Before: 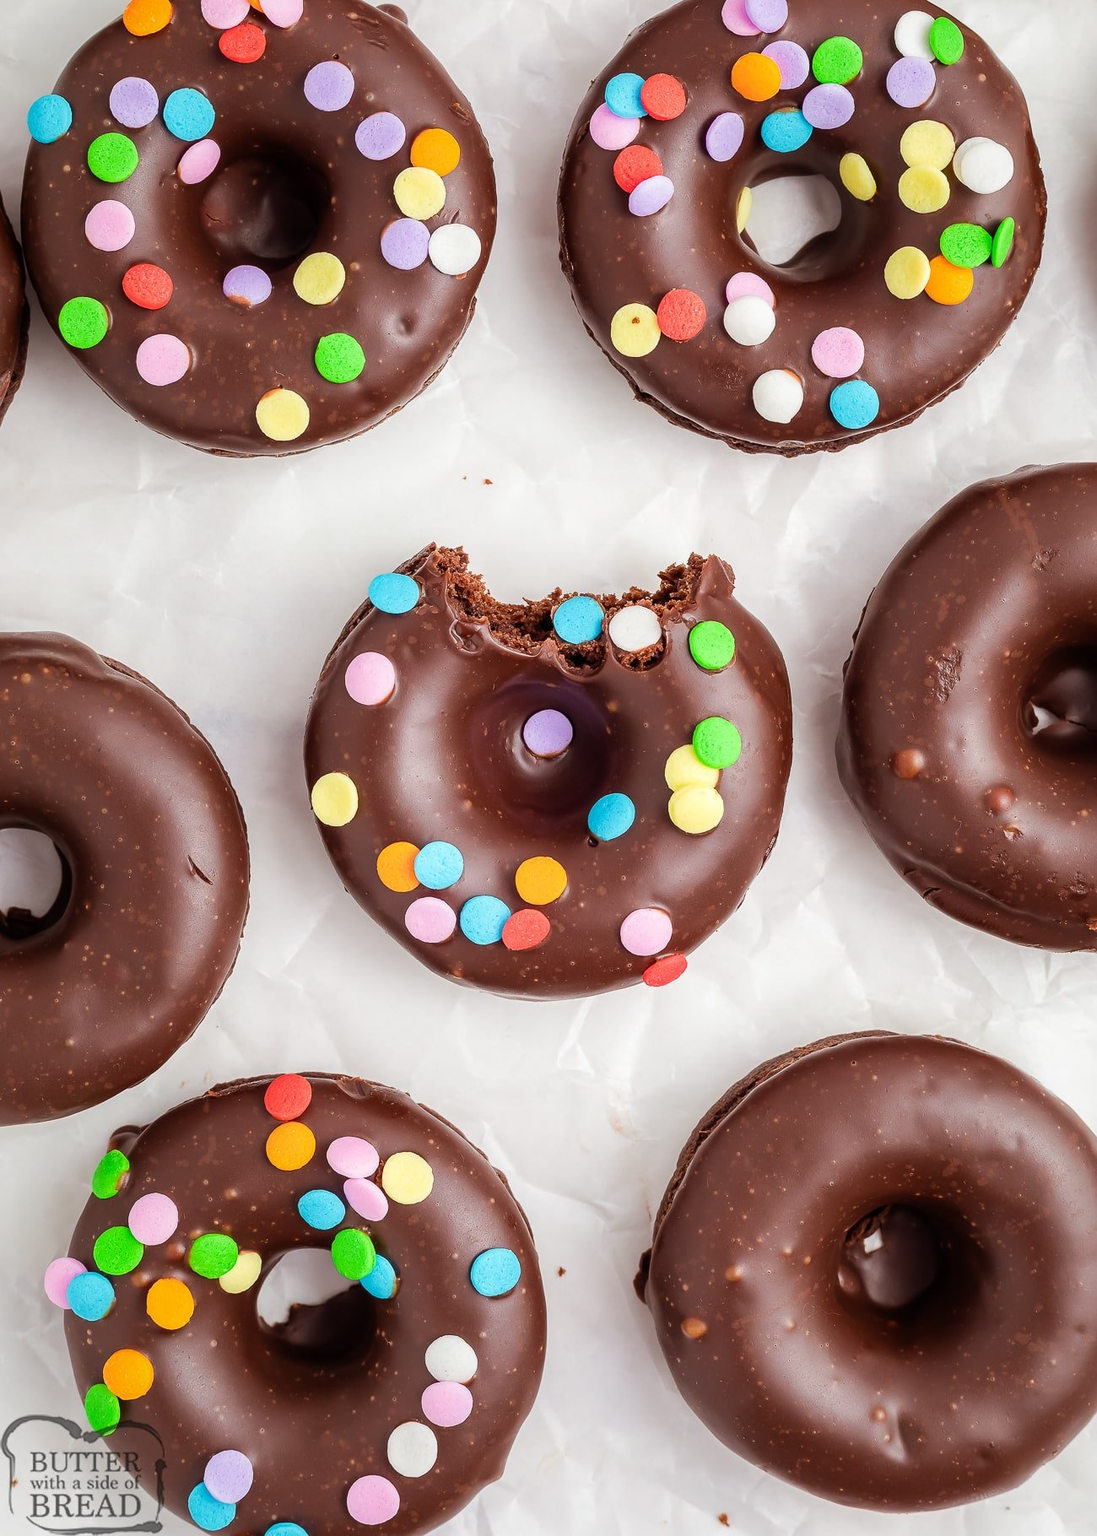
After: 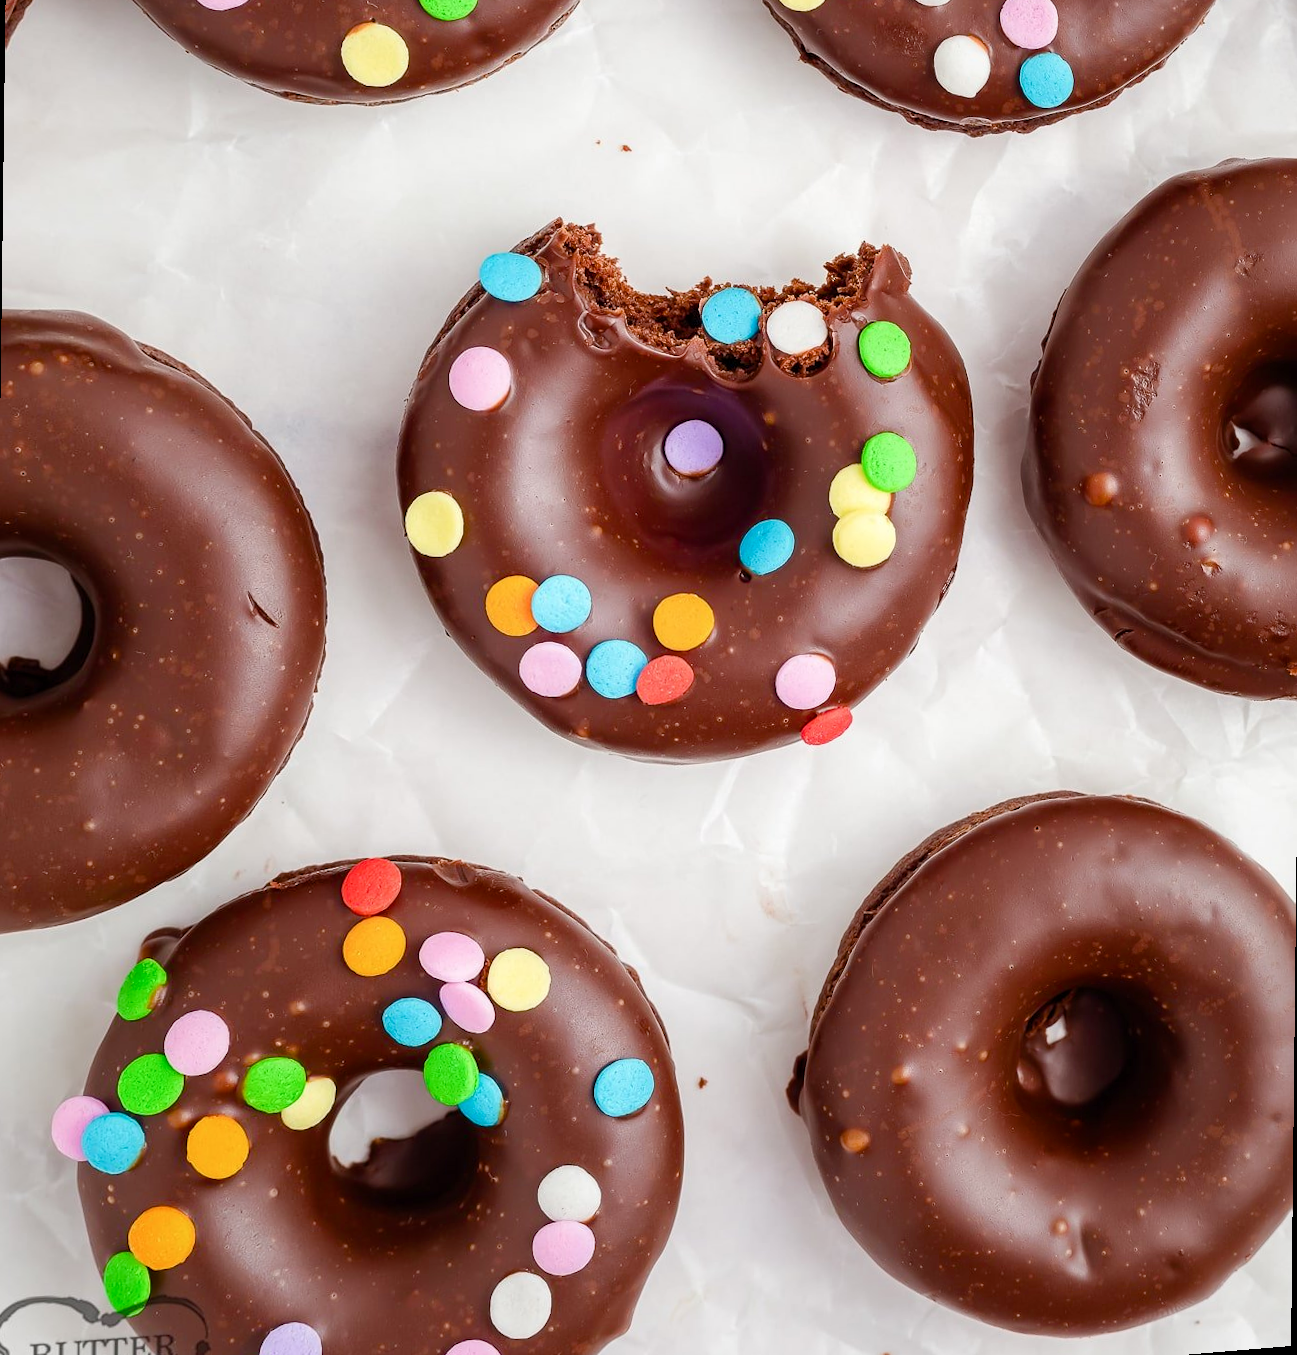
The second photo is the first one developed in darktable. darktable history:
crop and rotate: top 19.998%
rotate and perspective: rotation 0.679°, lens shift (horizontal) 0.136, crop left 0.009, crop right 0.991, crop top 0.078, crop bottom 0.95
color balance rgb: perceptual saturation grading › global saturation 20%, perceptual saturation grading › highlights -25%, perceptual saturation grading › shadows 25%
